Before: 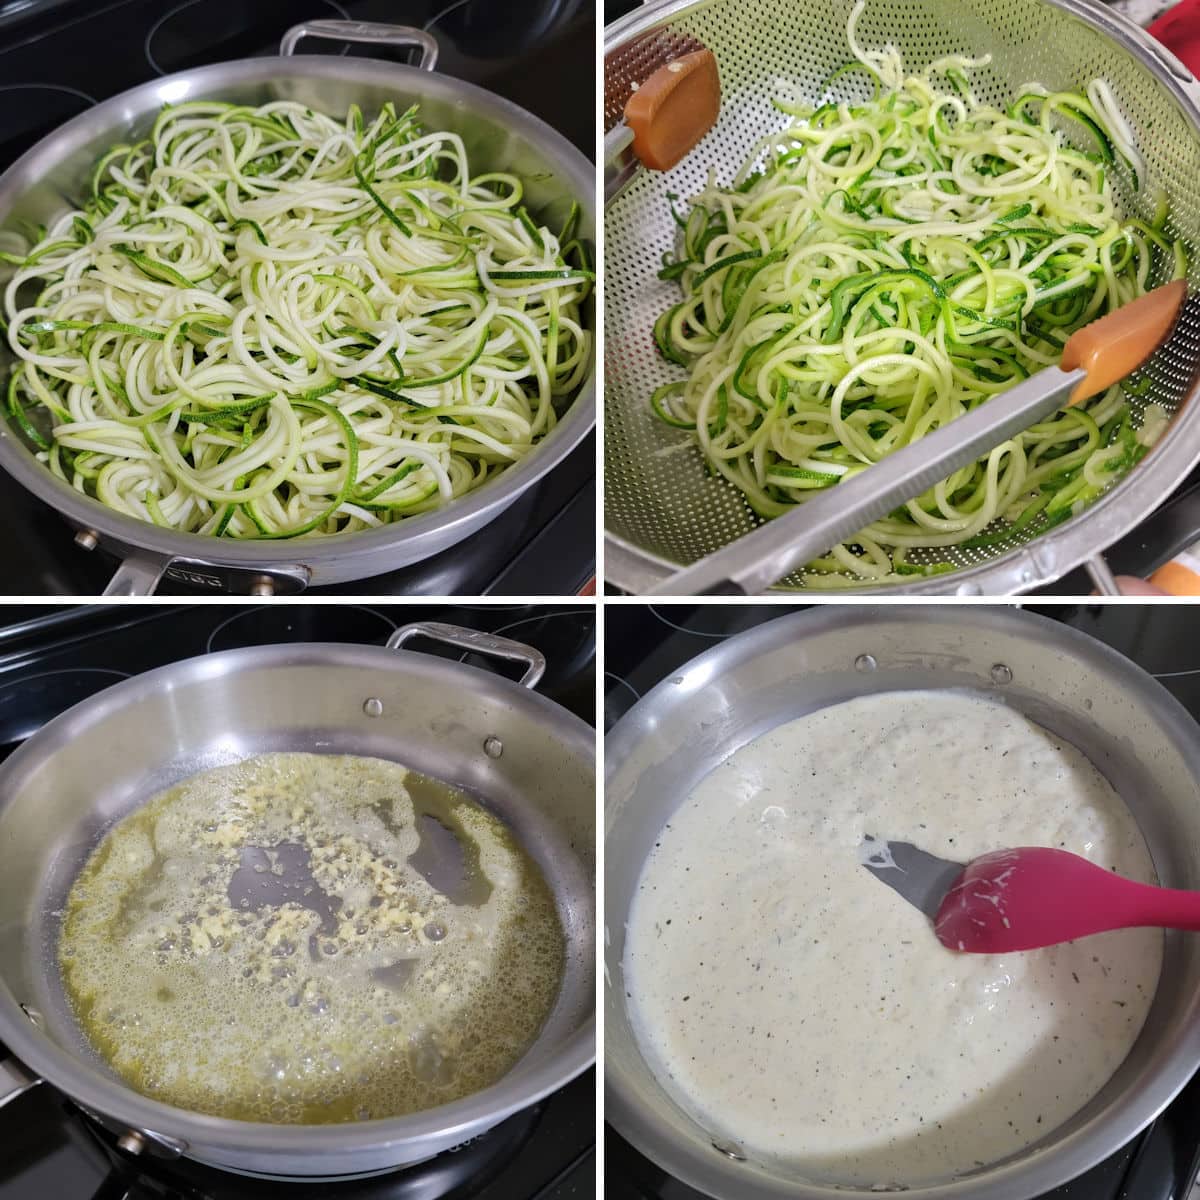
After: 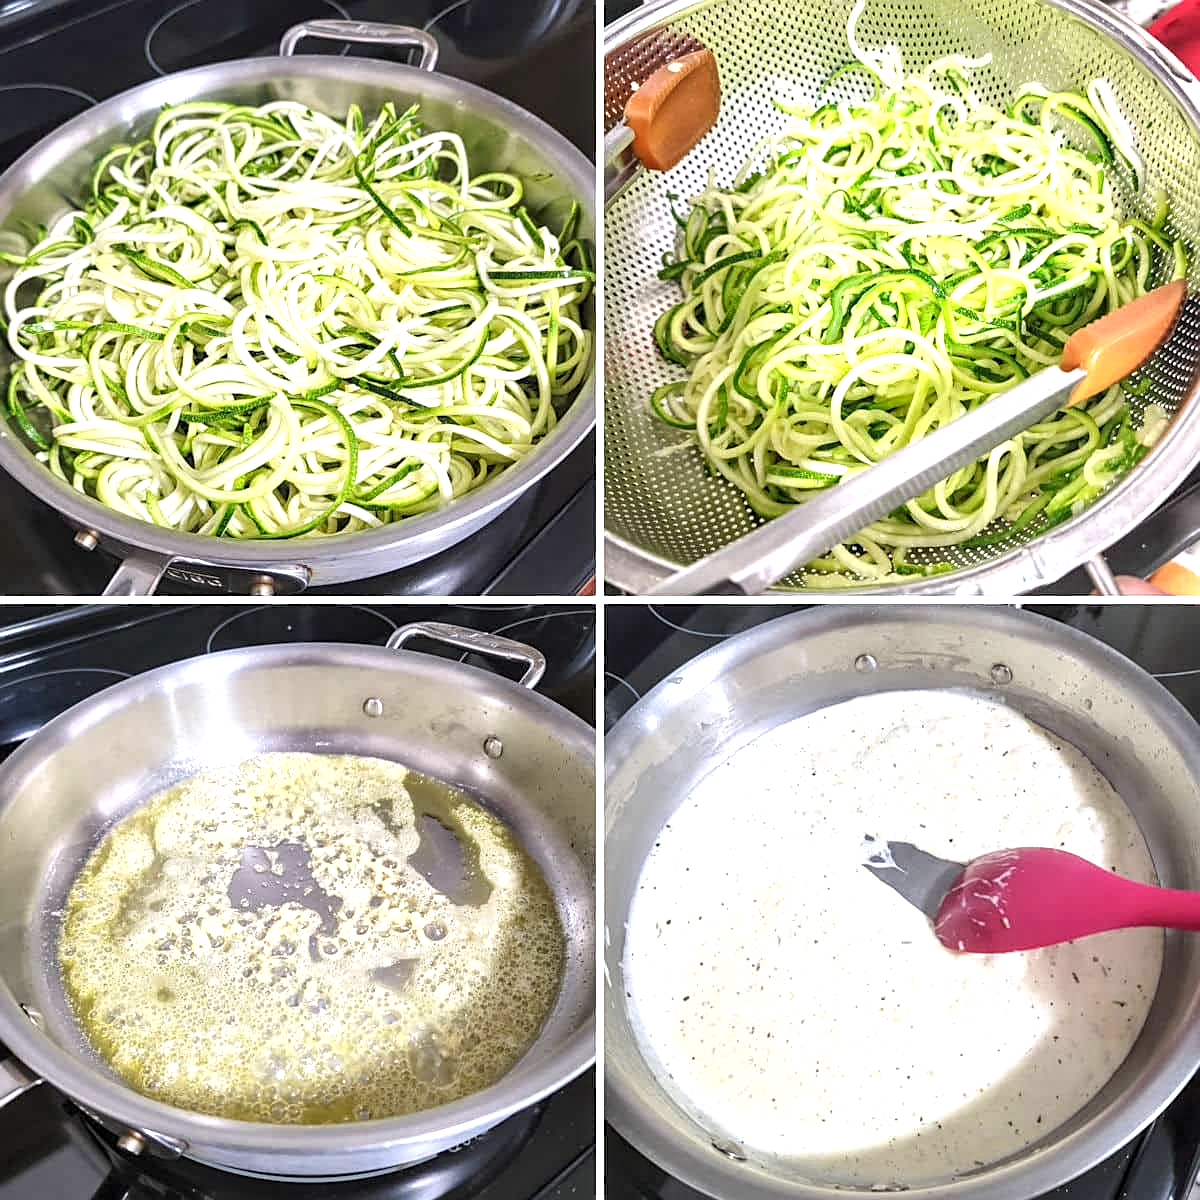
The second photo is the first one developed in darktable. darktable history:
sharpen: on, module defaults
local contrast: detail 130%
exposure: black level correction 0, exposure 1.1 EV, compensate highlight preservation false
